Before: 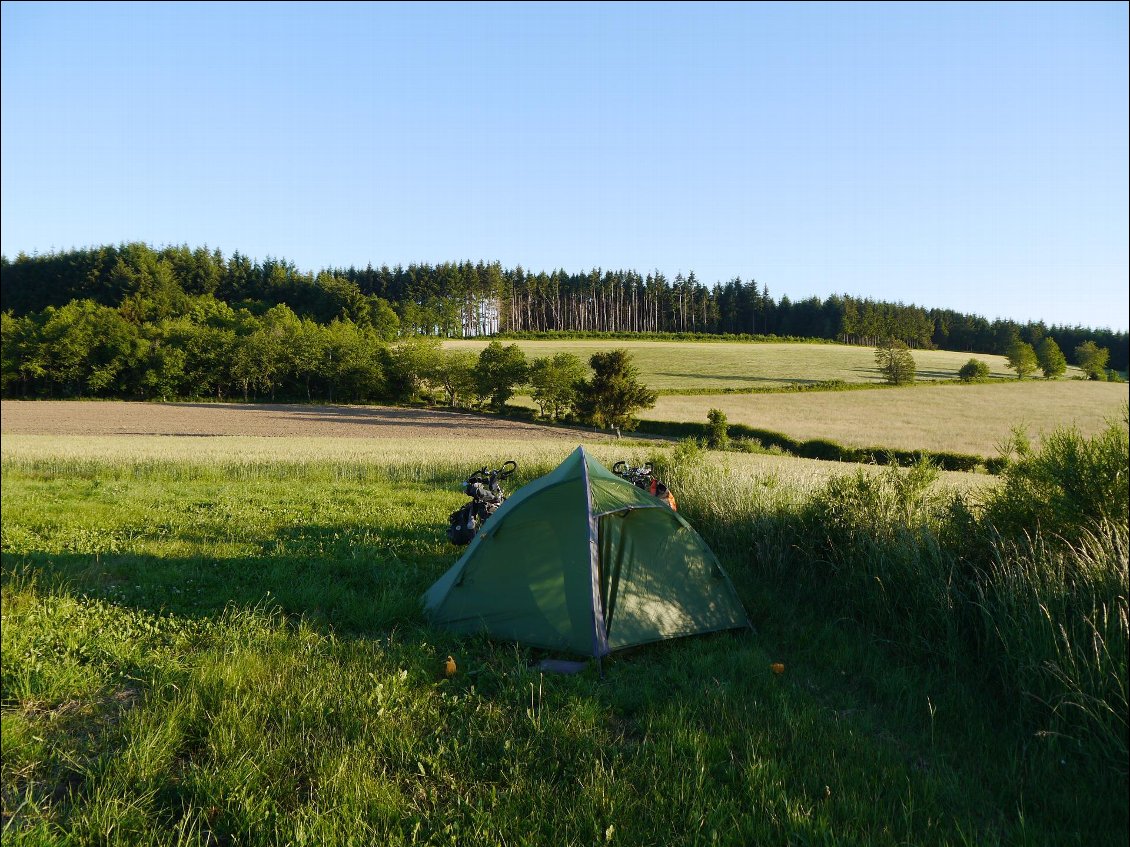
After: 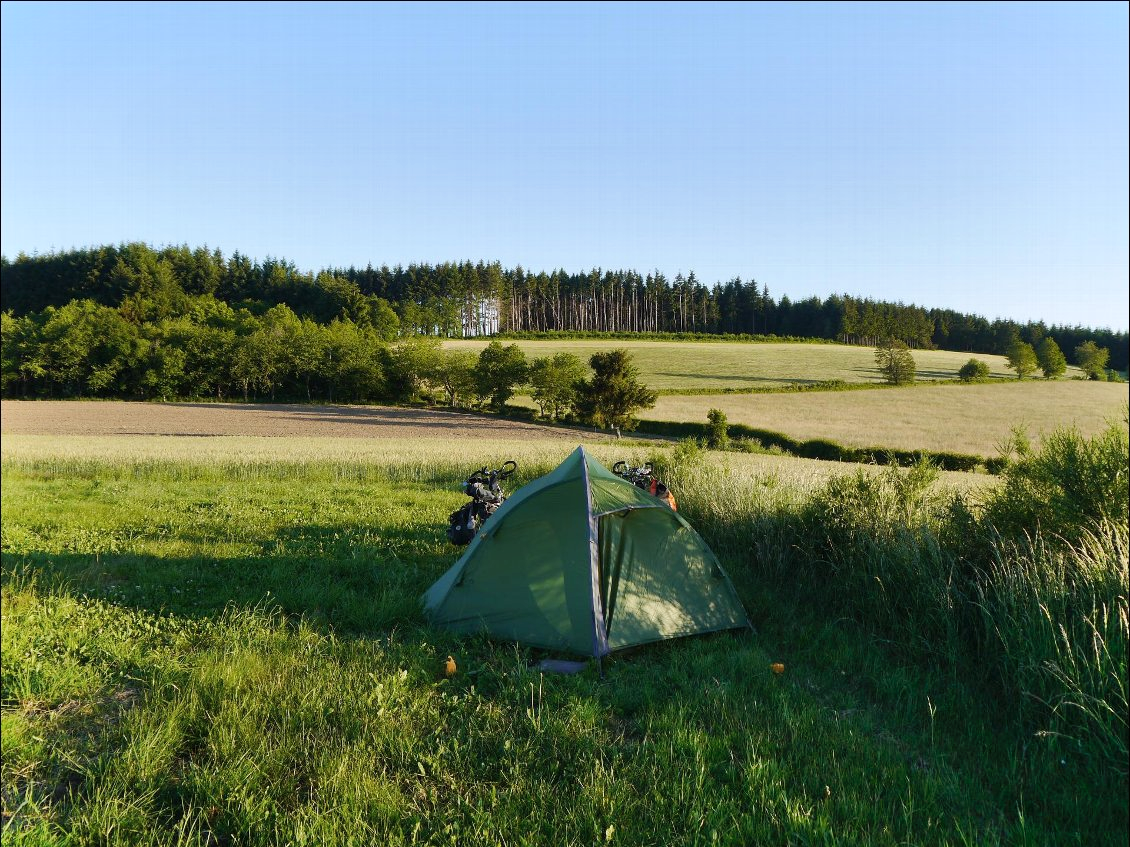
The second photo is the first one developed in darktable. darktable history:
shadows and highlights: low approximation 0.01, soften with gaussian
exposure: compensate exposure bias true, compensate highlight preservation false
